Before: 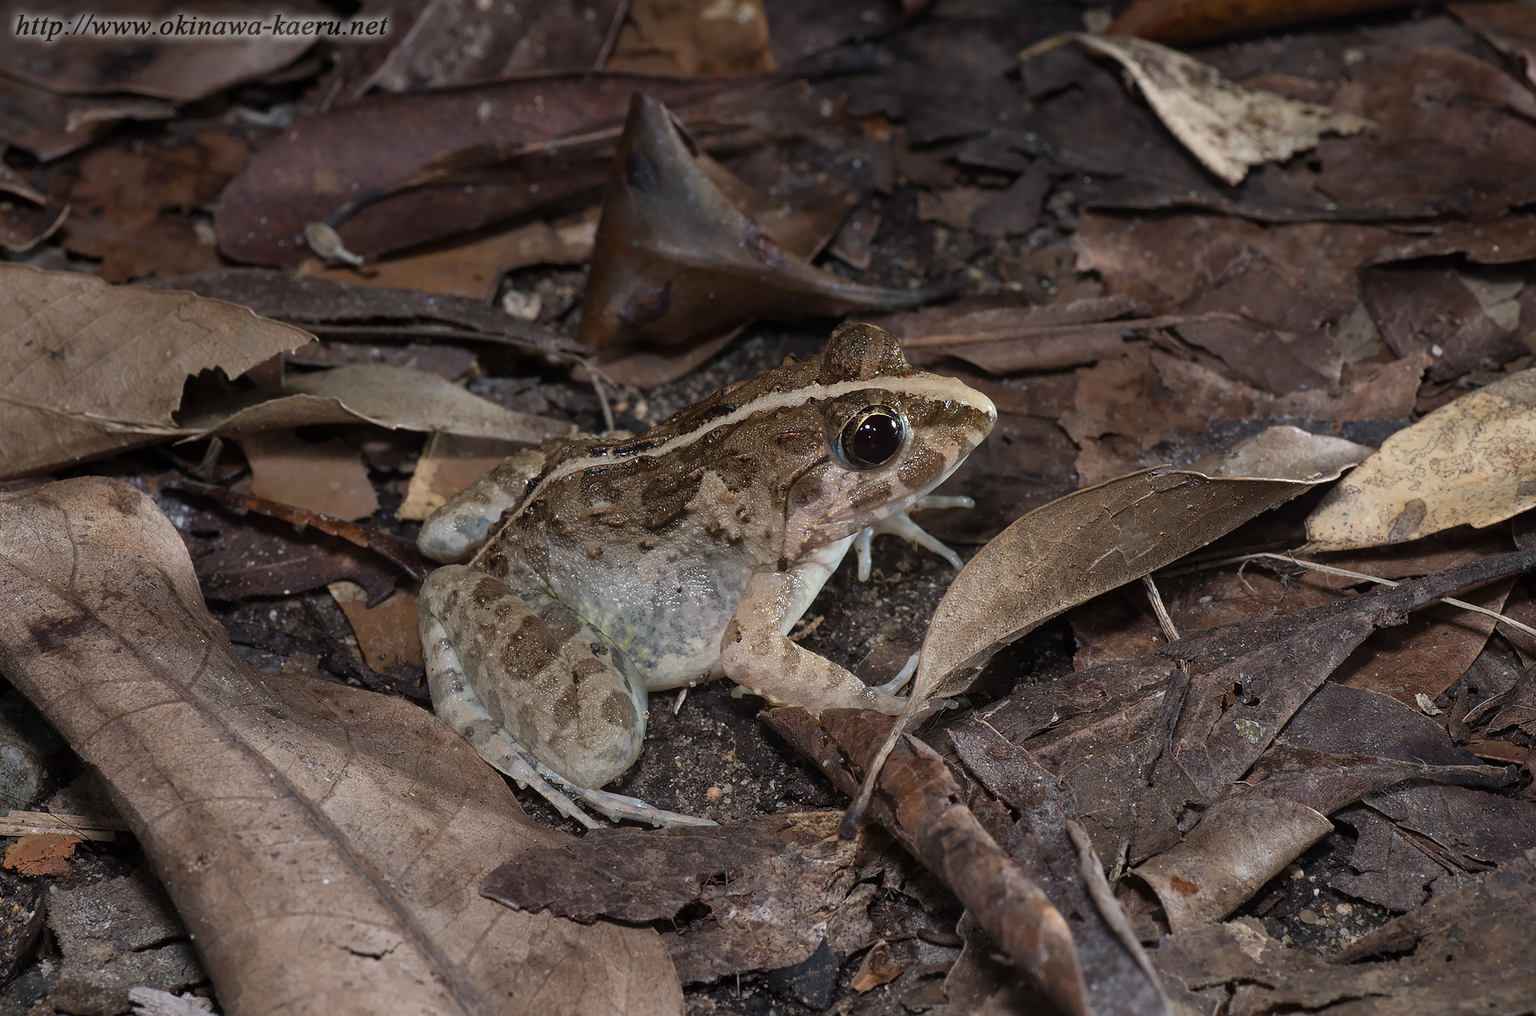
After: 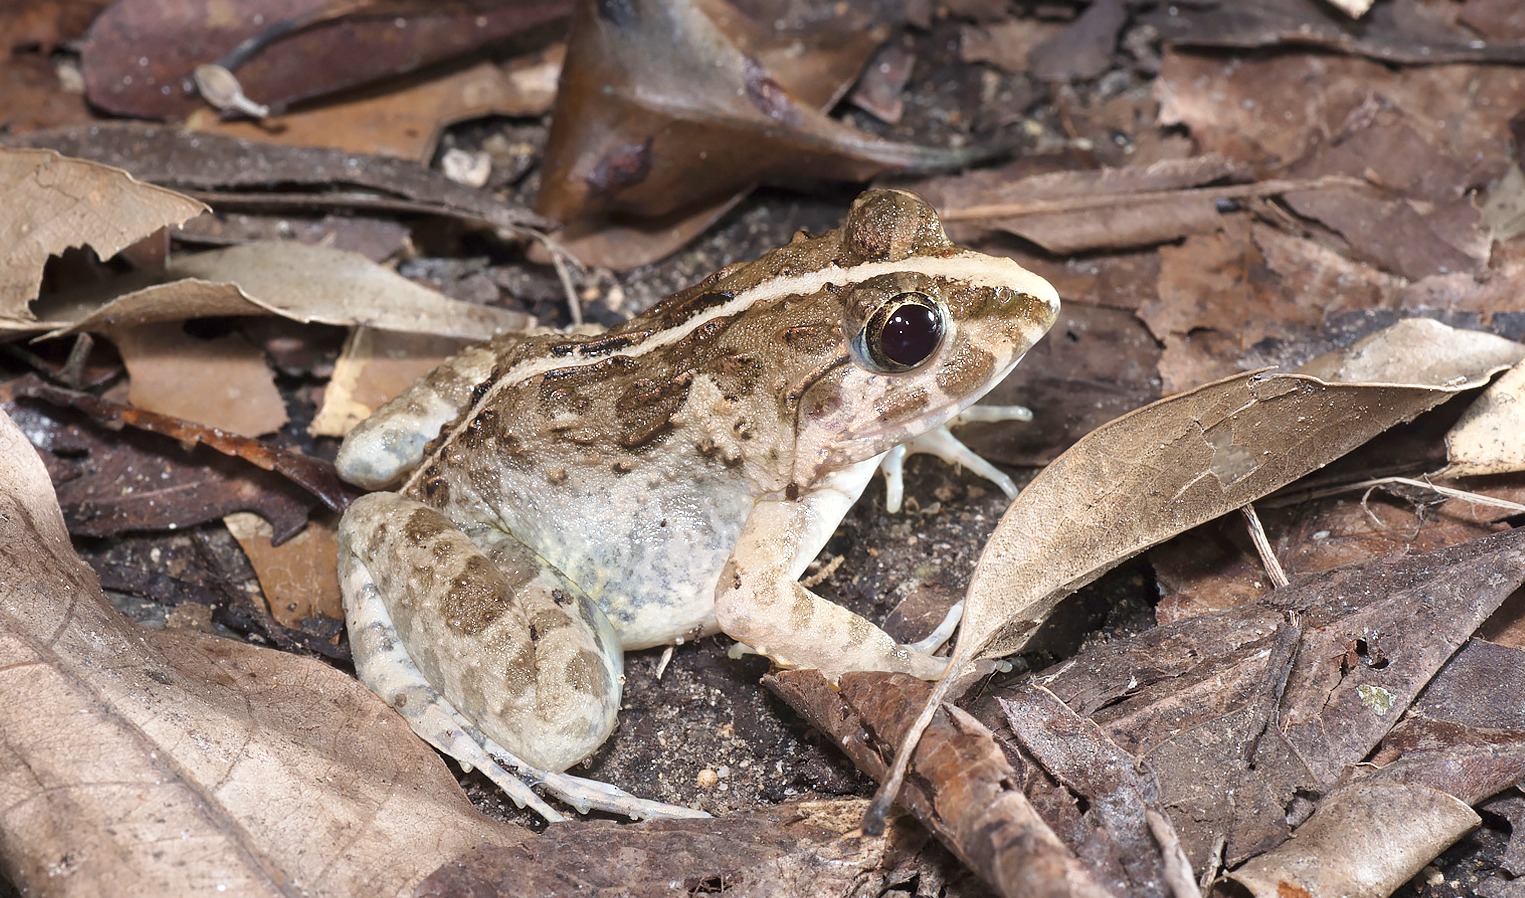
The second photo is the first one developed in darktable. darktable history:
base curve: curves: ch0 [(0, 0) (0.204, 0.334) (0.55, 0.733) (1, 1)], preserve colors none
exposure: exposure 0.921 EV, compensate highlight preservation false
crop: left 9.712%, top 16.928%, right 10.845%, bottom 12.332%
